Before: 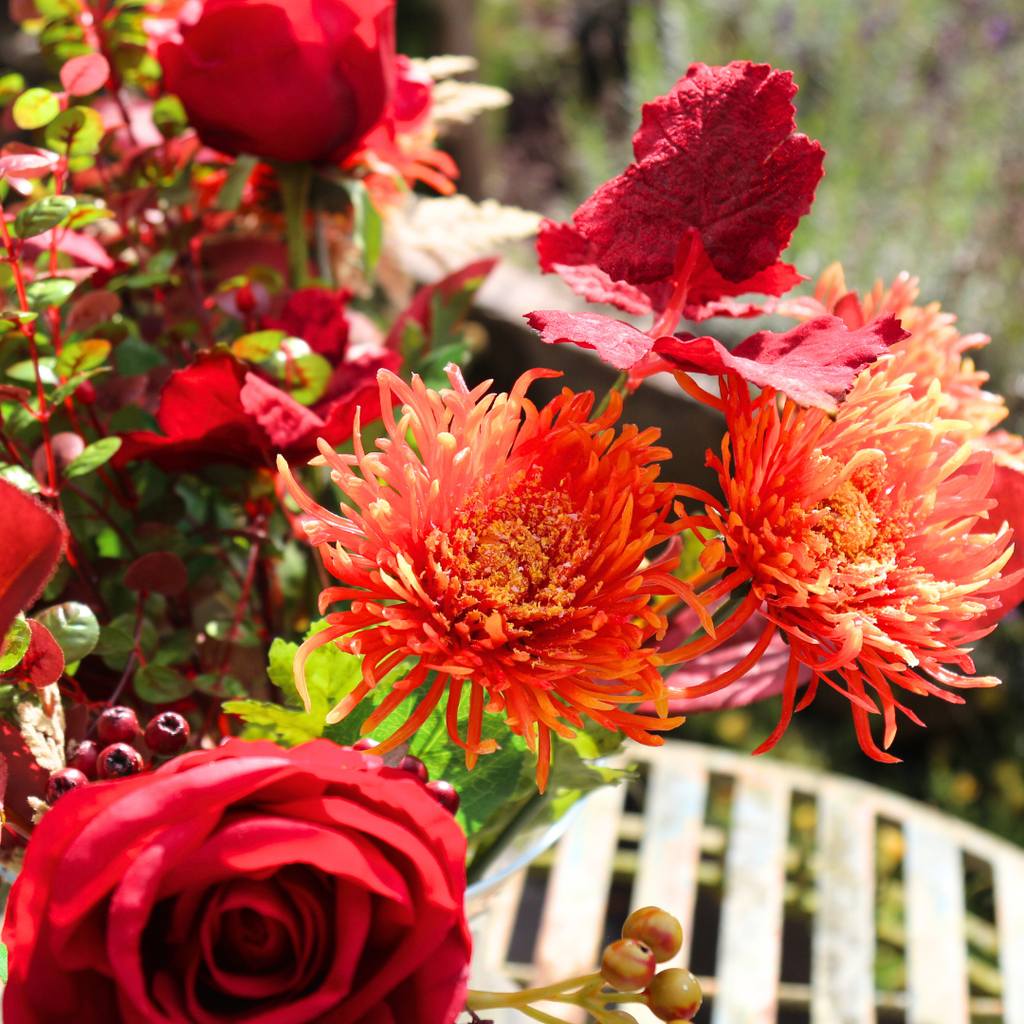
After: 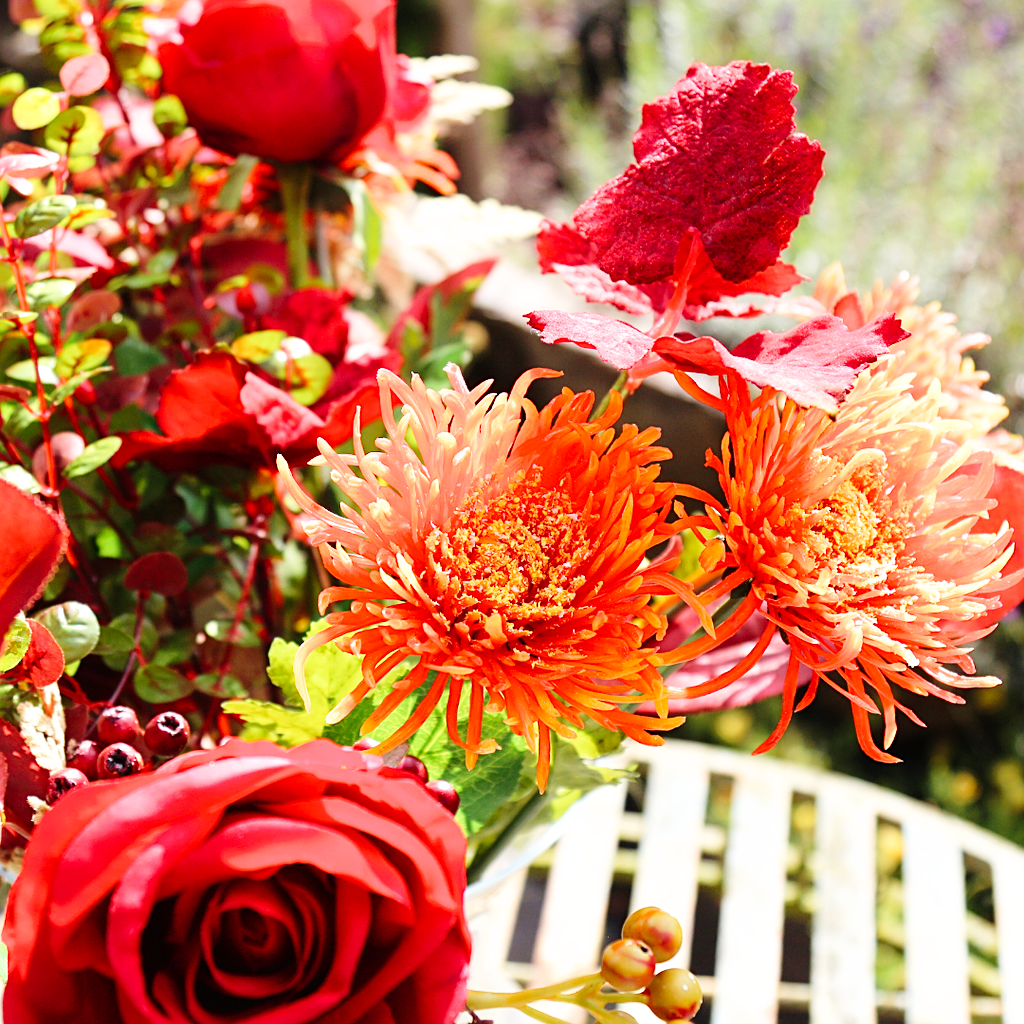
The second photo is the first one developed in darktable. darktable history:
base curve: curves: ch0 [(0, 0) (0.008, 0.007) (0.022, 0.029) (0.048, 0.089) (0.092, 0.197) (0.191, 0.399) (0.275, 0.534) (0.357, 0.65) (0.477, 0.78) (0.542, 0.833) (0.799, 0.973) (1, 1)], preserve colors none
sharpen: on, module defaults
